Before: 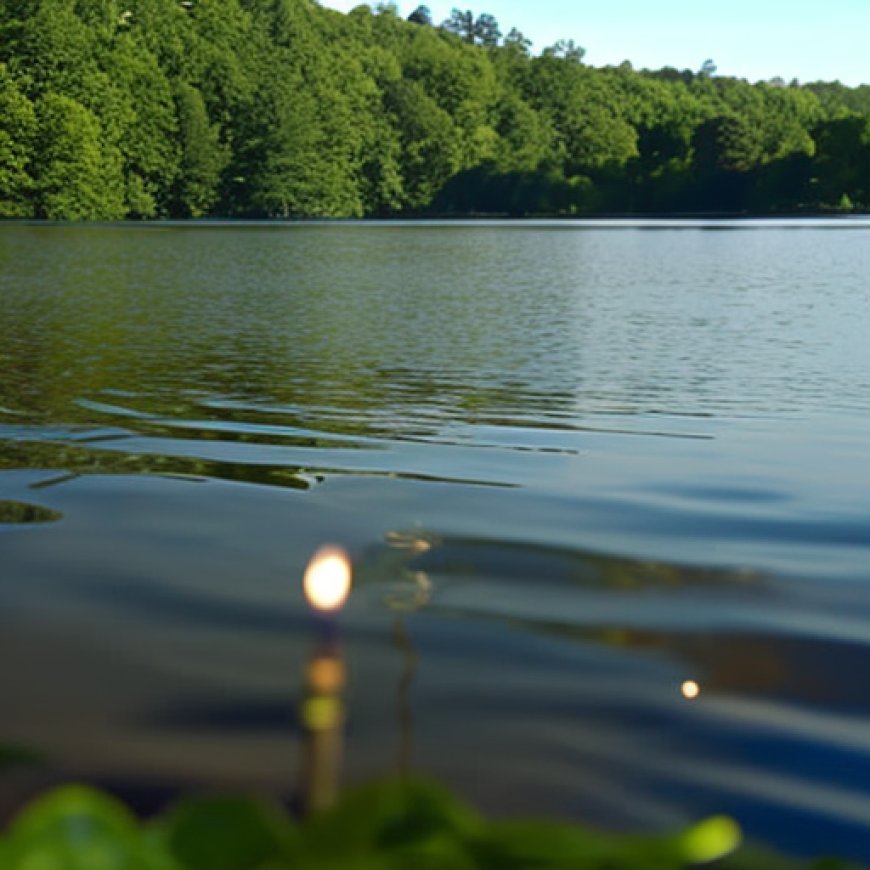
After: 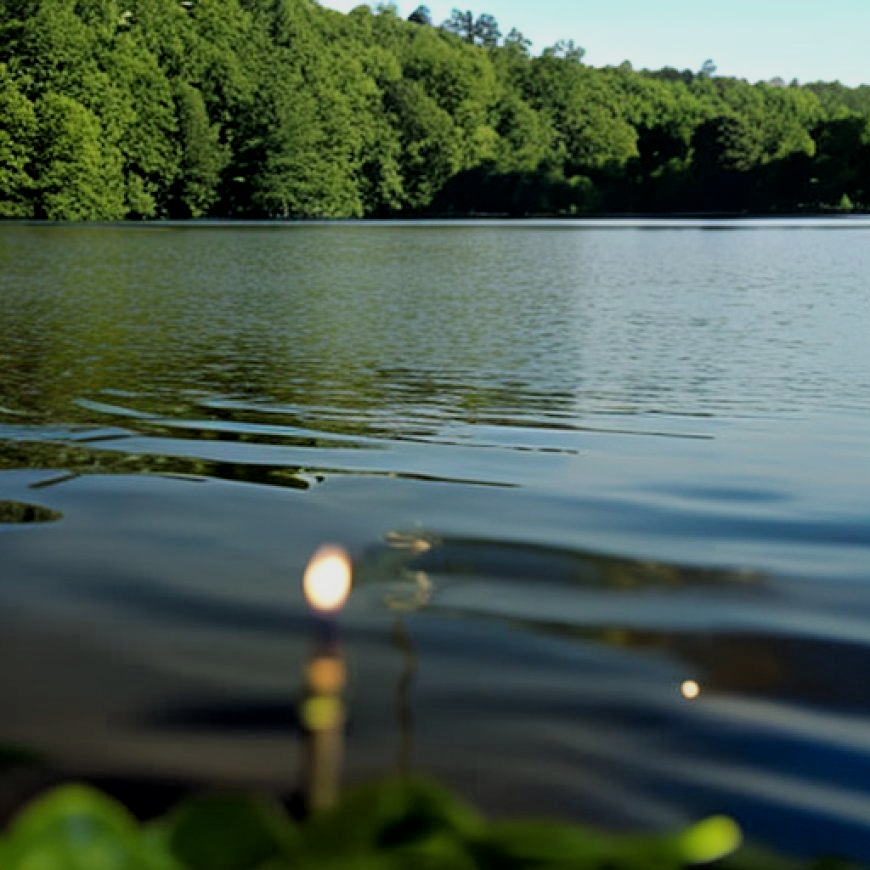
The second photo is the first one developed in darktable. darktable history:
filmic rgb: black relative exposure -5.83 EV, white relative exposure 3.4 EV, hardness 3.68
rotate and perspective: crop left 0, crop top 0
local contrast: mode bilateral grid, contrast 20, coarseness 50, detail 120%, midtone range 0.2
